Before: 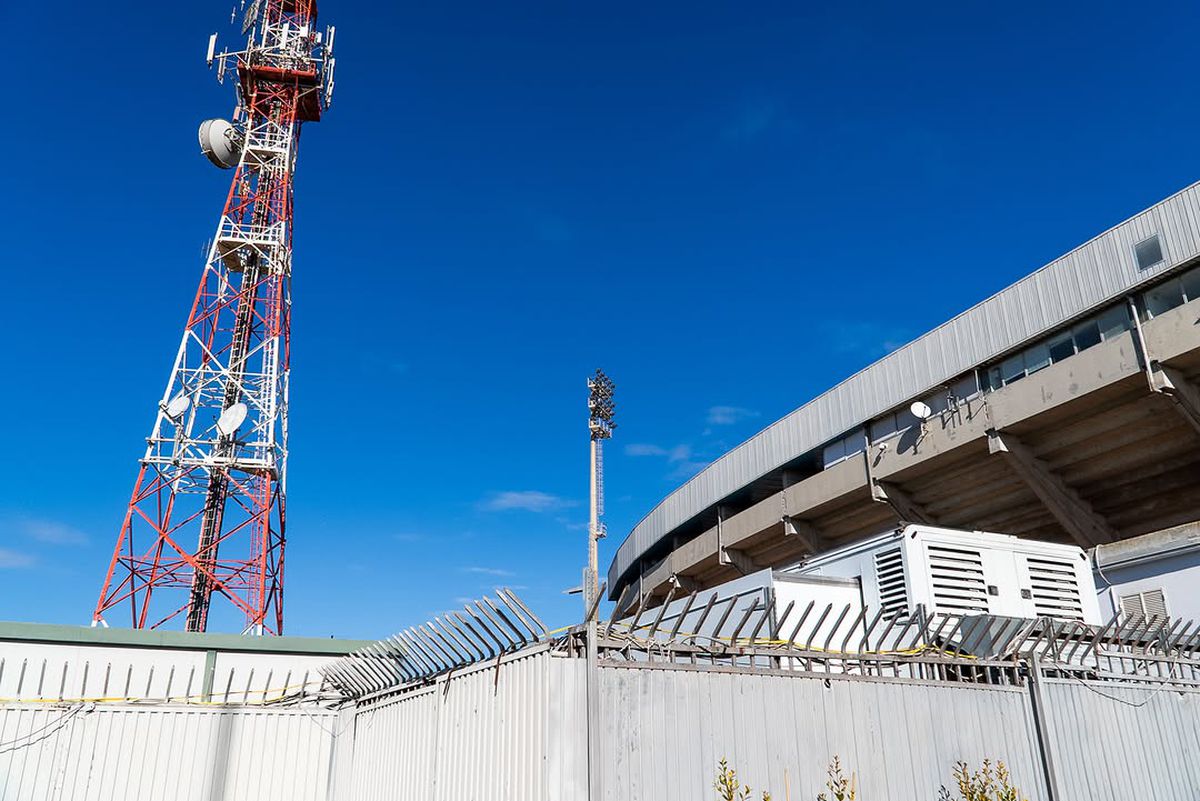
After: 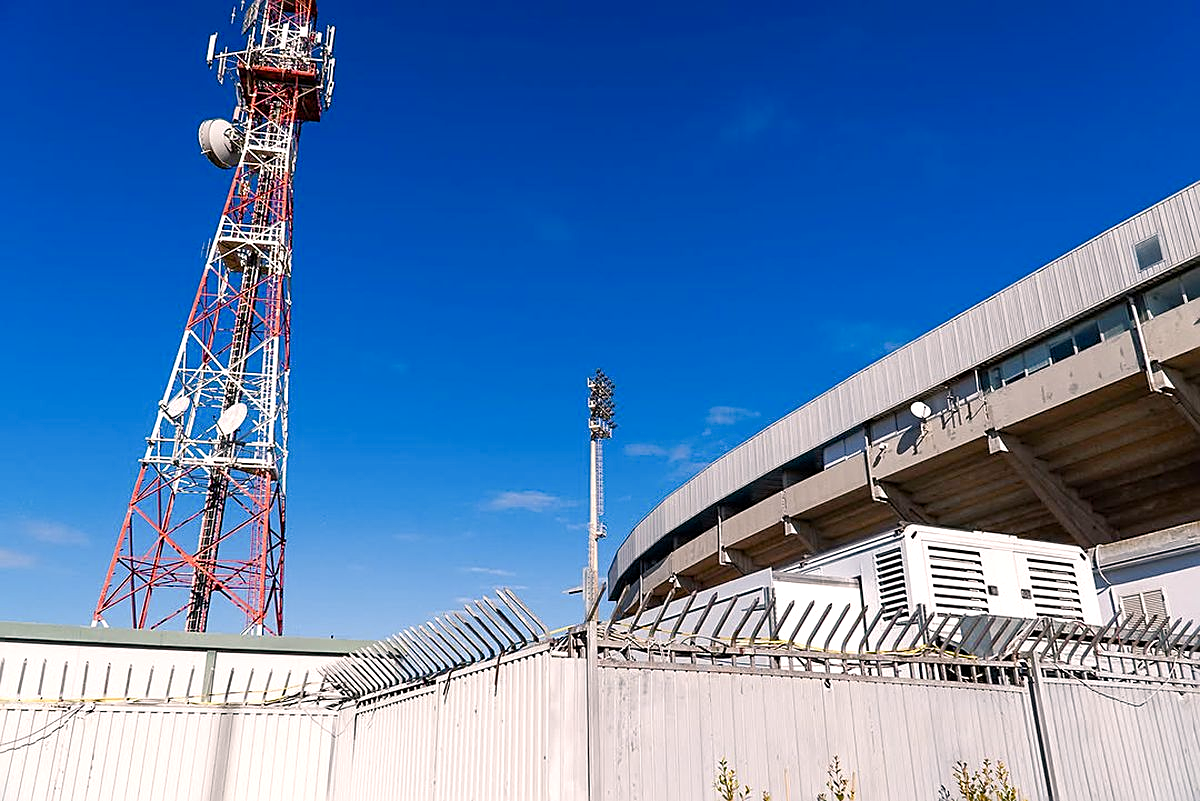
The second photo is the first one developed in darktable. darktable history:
color balance rgb: highlights gain › chroma 2.391%, highlights gain › hue 35.48°, perceptual saturation grading › global saturation 20%, perceptual saturation grading › highlights -50.56%, perceptual saturation grading › shadows 30.767%
exposure: black level correction 0, exposure 0.198 EV, compensate highlight preservation false
sharpen: on, module defaults
